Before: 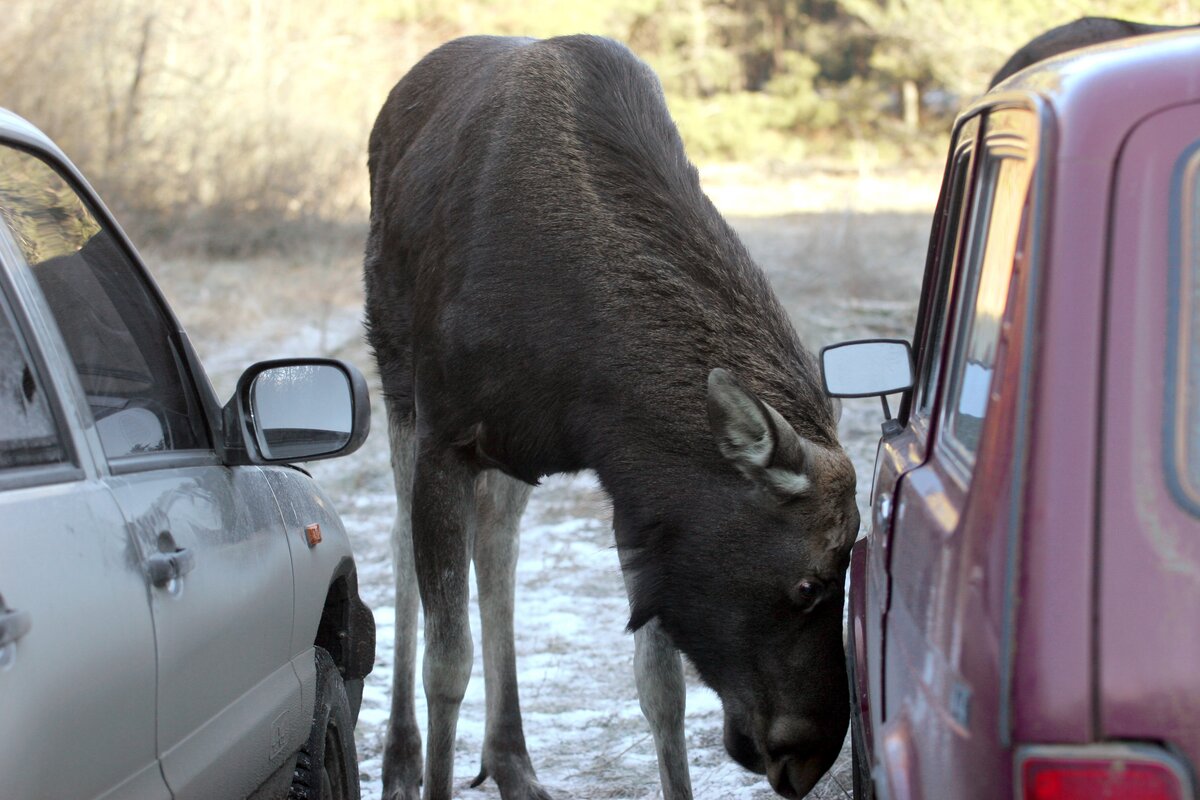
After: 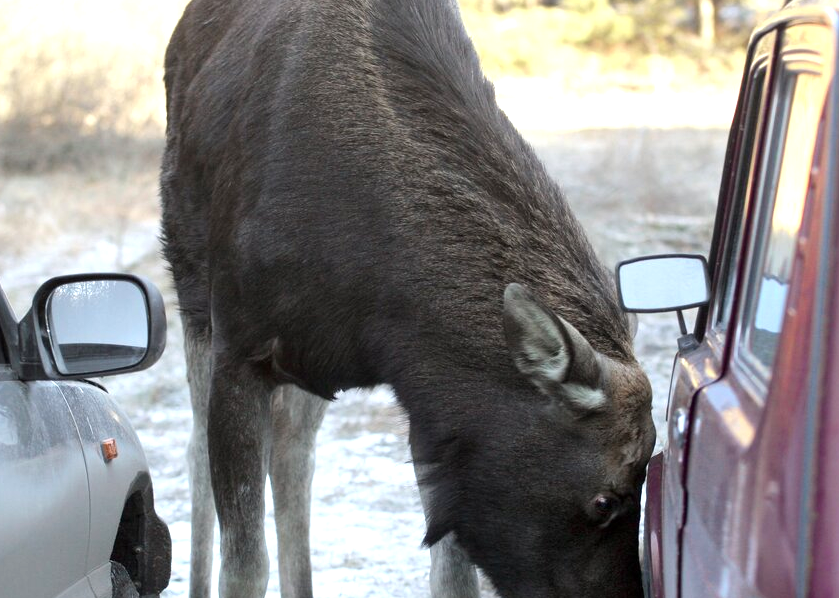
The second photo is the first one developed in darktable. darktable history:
exposure: exposure 0.6 EV, compensate highlight preservation false
crop and rotate: left 17.046%, top 10.659%, right 12.989%, bottom 14.553%
